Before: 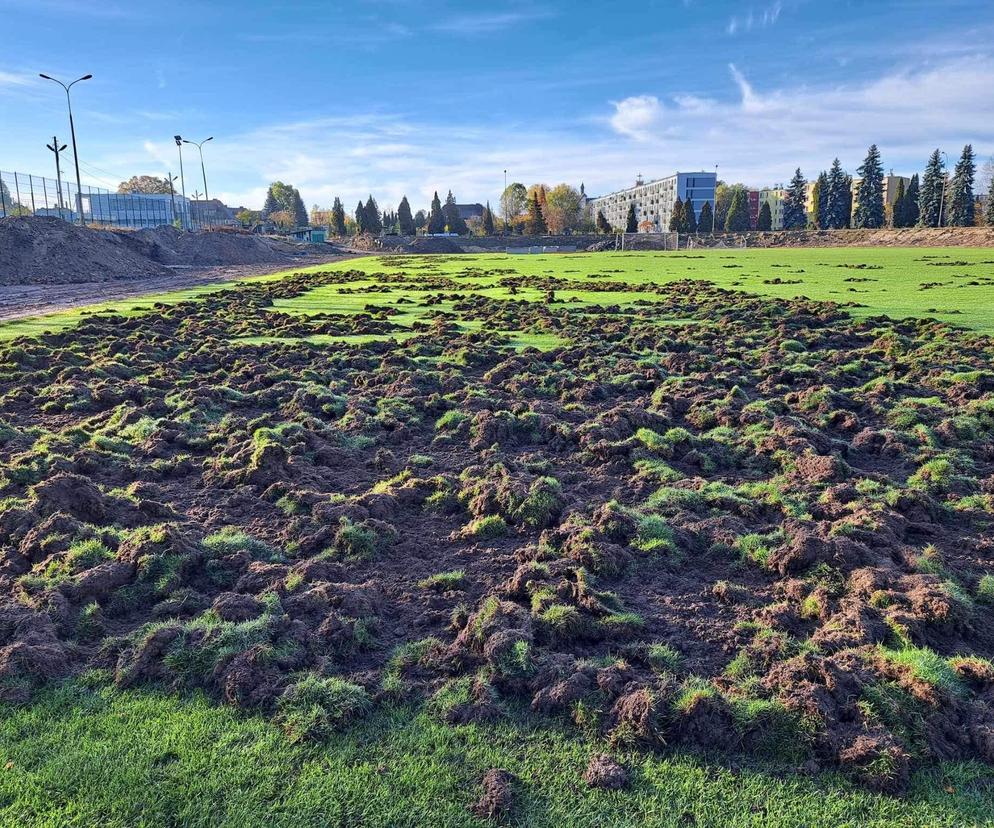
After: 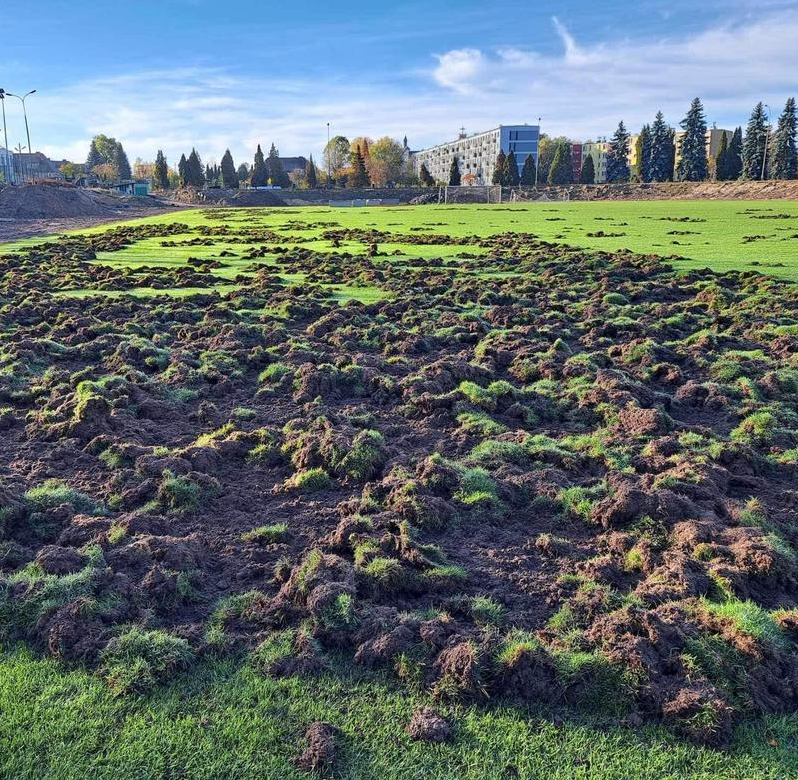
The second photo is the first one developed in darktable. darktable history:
tone equalizer: on, module defaults
crop and rotate: left 17.959%, top 5.771%, right 1.742%
